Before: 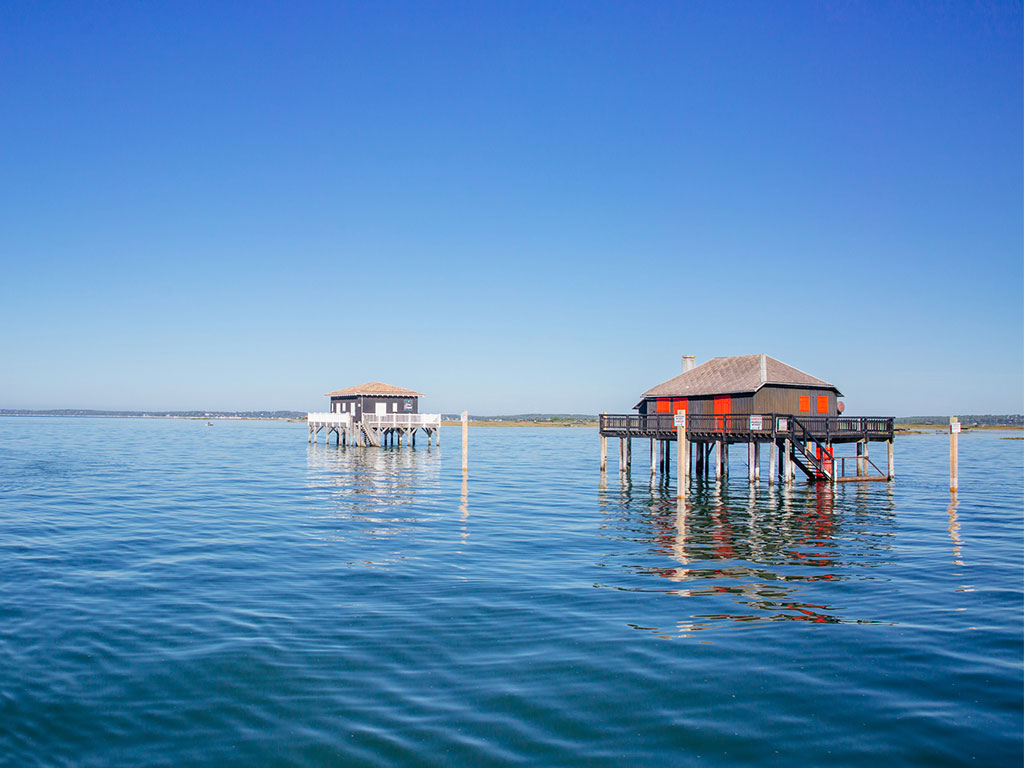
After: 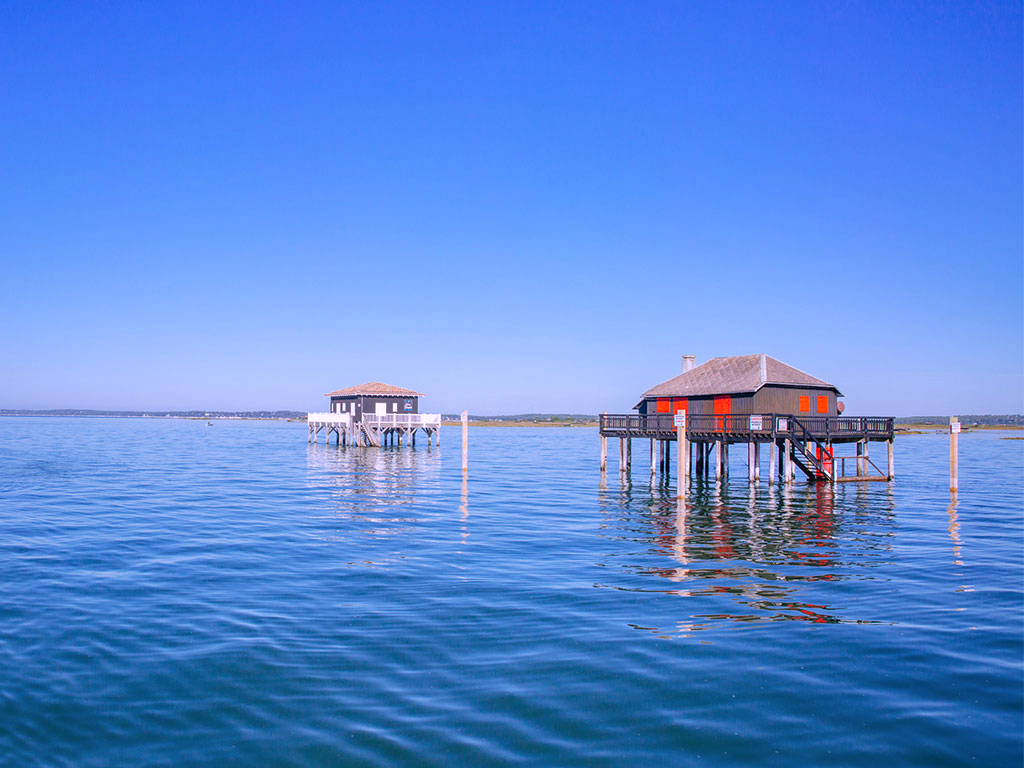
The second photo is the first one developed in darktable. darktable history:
shadows and highlights: on, module defaults
white balance: red 1.042, blue 1.17
